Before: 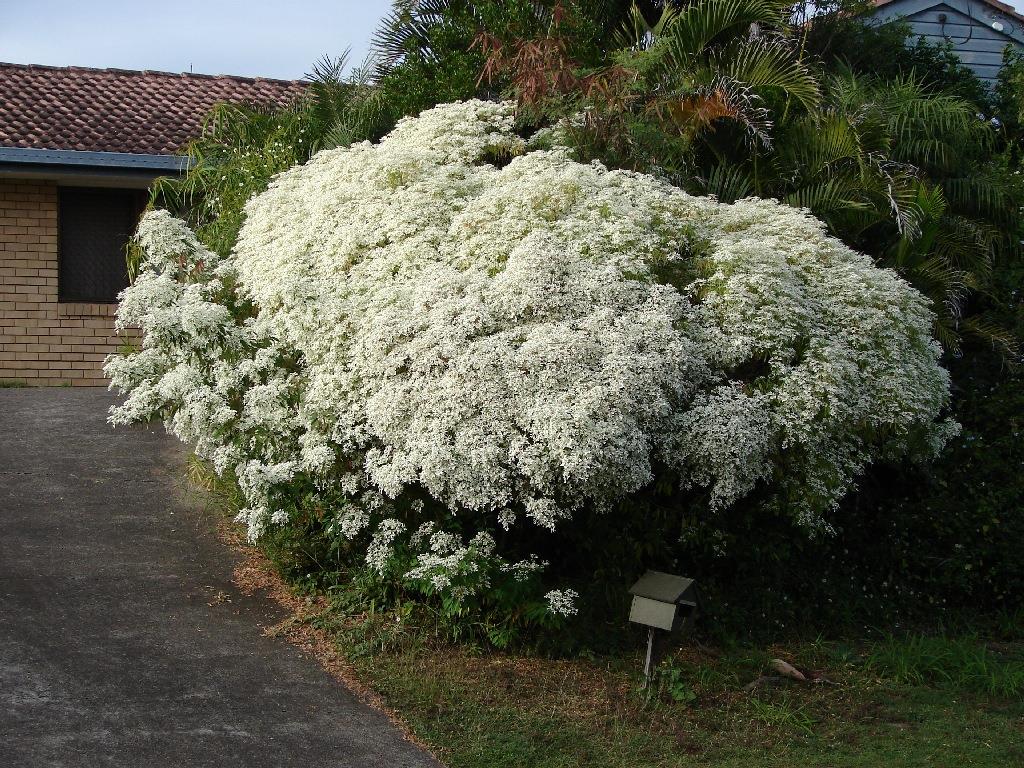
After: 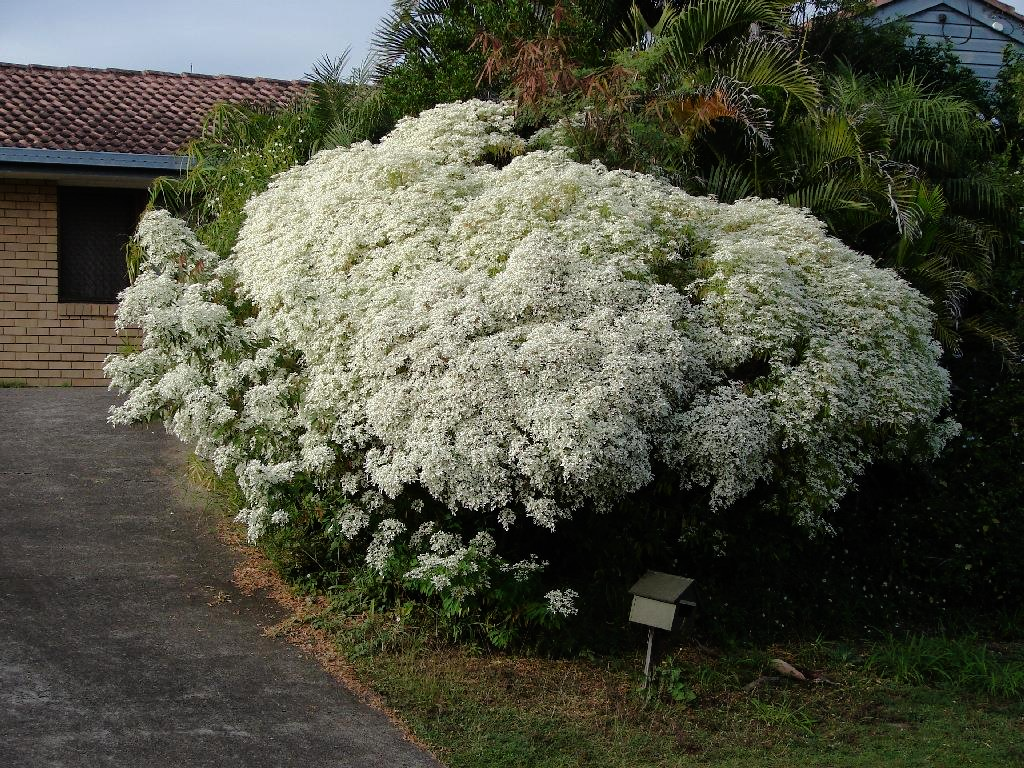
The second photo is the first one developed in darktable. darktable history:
base curve: curves: ch0 [(0, 0) (0.826, 0.587) (1, 1)]
tone curve: curves: ch0 [(0, 0) (0.07, 0.057) (0.15, 0.177) (0.352, 0.445) (0.59, 0.703) (0.857, 0.908) (1, 1)], color space Lab, linked channels, preserve colors none
